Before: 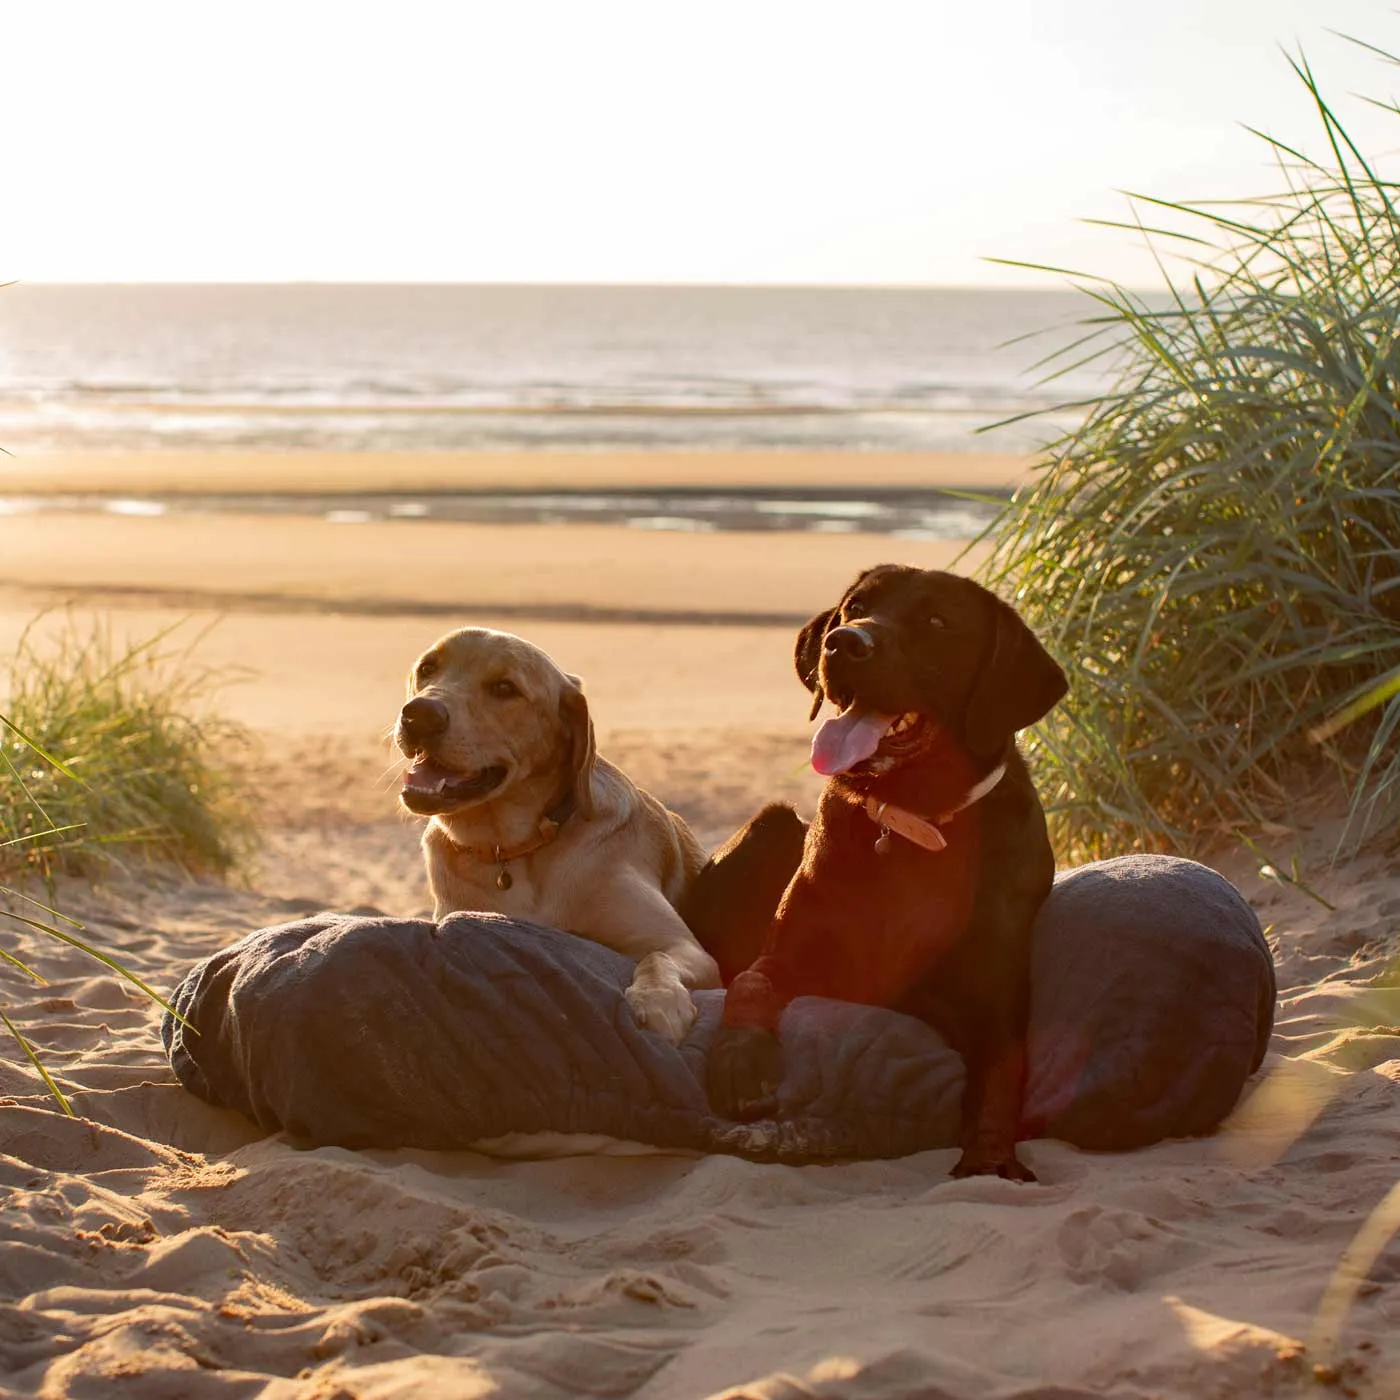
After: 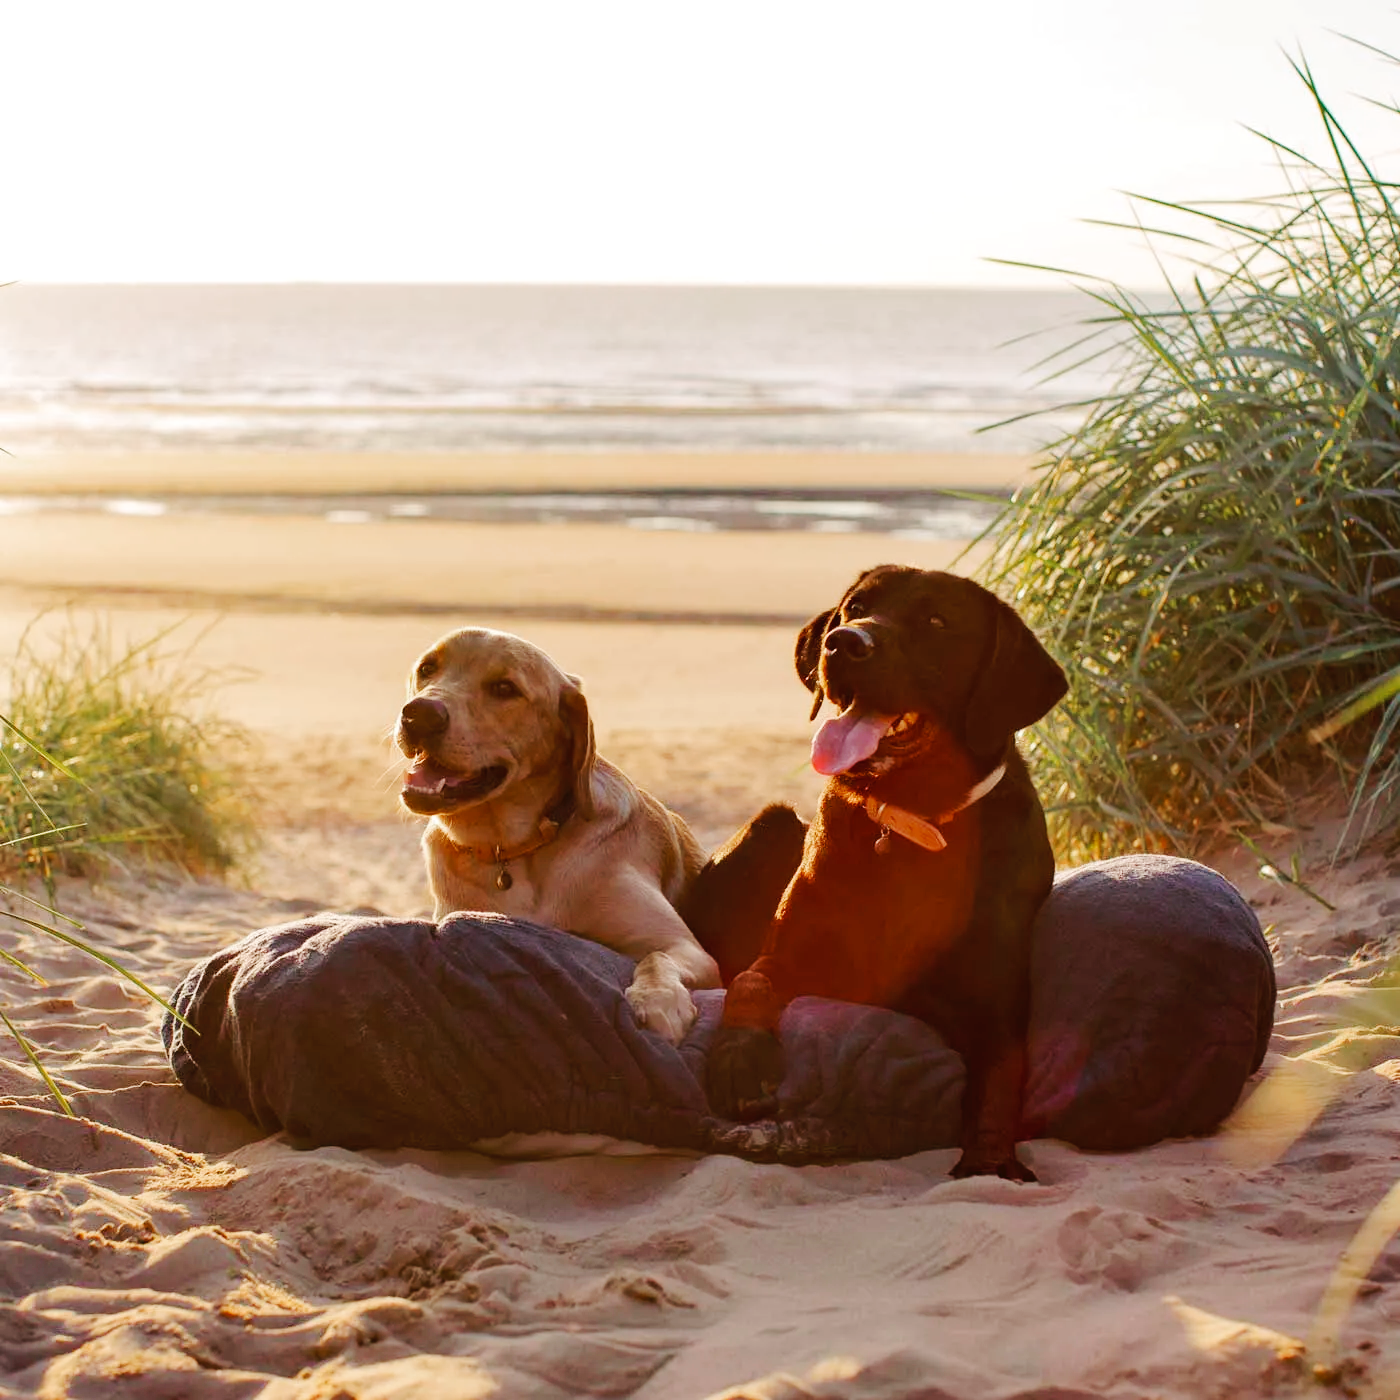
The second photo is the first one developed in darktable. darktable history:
tone curve: curves: ch0 [(0, 0) (0.003, 0.014) (0.011, 0.017) (0.025, 0.023) (0.044, 0.035) (0.069, 0.04) (0.1, 0.062) (0.136, 0.099) (0.177, 0.152) (0.224, 0.214) (0.277, 0.291) (0.335, 0.383) (0.399, 0.487) (0.468, 0.581) (0.543, 0.662) (0.623, 0.738) (0.709, 0.802) (0.801, 0.871) (0.898, 0.936) (1, 1)], preserve colors none
color look up table: target L [89.21, 86.82, 90.16, 81.95, 72.94, 72.89, 74.49, 63.16, 62.17, 49.3, 44.25, 43.15, 41.67, 25.8, 16.41, 101.47, 79.63, 73.2, 71.24, 63.51, 58.64, 58.2, 55.51, 49.08, 50.83, 49.21, 43.77, 37.01, 21.43, 23.96, 7.671, 84.79, 74.12, 69.83, 60.52, 56.41, 48.19, 44.71, 42.67, 29.81, 28.91, 21.99, 25.57, 10.2, 77.65, 78.5, 60.86, 53.15, 33.41], target a [-22.45, -24.63, -24.71, -38.75, -62.5, -11.86, -53.1, -1.696, -34.72, -24.11, -27.2, -33.18, -2.666, -22, -12, 0, 7.949, 35.04, 8.324, 40.21, 57.86, 39.05, 27.59, 65.93, 48.67, 75.69, 63.02, 7.162, 29.32, 33.51, 5.129, 27.22, 12.19, 54.48, 8.476, 74.25, 33.04, 67.23, 61.67, 2.298, 18.82, 1.725, 36.36, 23.84, -41.62, -52.65, -8.206, -15.89, -16.67], target b [54.61, 27.6, 1.595, 35.04, 37.34, 16.93, 19.14, 39.28, 3.334, 15.35, 28.78, 26.02, 6.296, 18.24, 10.07, -0.001, 71.24, 6.7, 3.922, 52.18, 15.25, 56.14, 23.51, 48.86, 48.46, 0.187, 26.35, 34, 1.004, 30.71, 11.94, -20.33, -18.98, -39.08, -51.69, -30.7, -18.95, -23.42, -56.81, -33.19, -56.7, -10.99, -7.196, -29.93, -26.17, -7.481, -20.71, -39.14, -3.75], num patches 49
